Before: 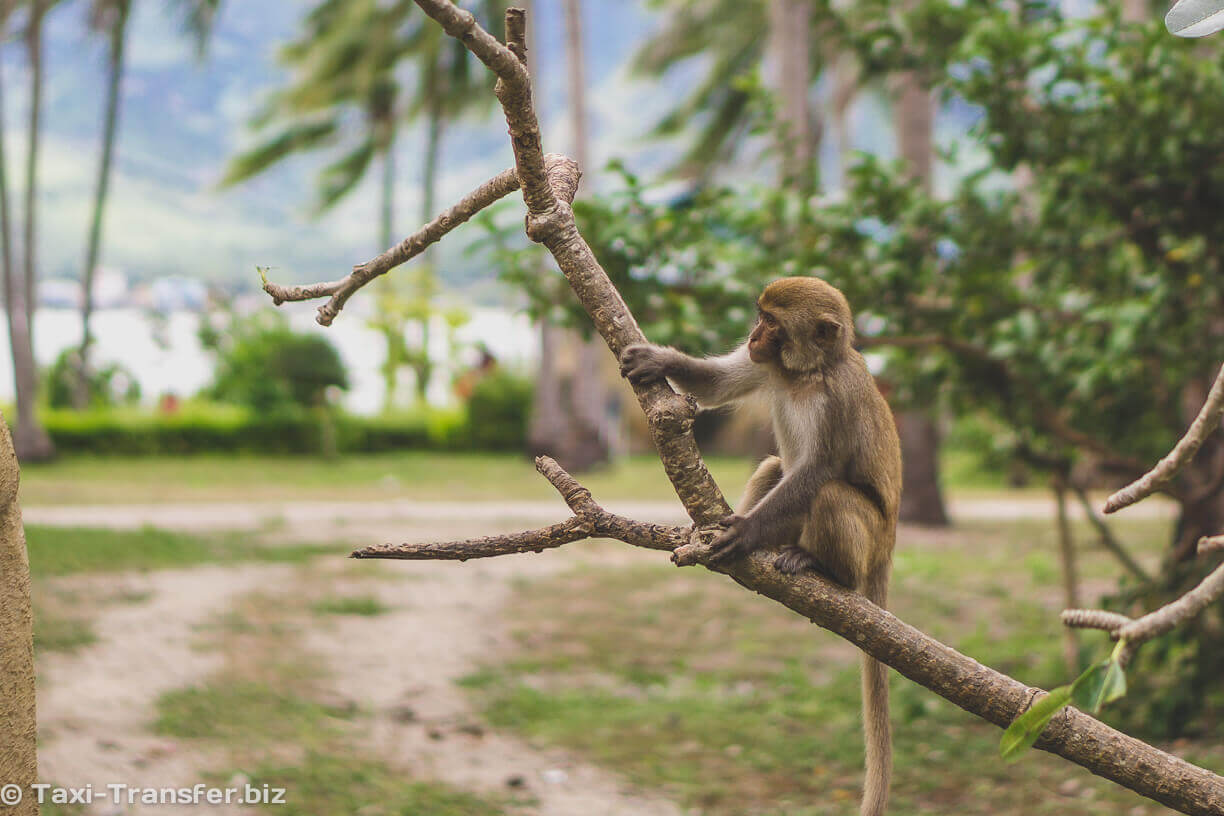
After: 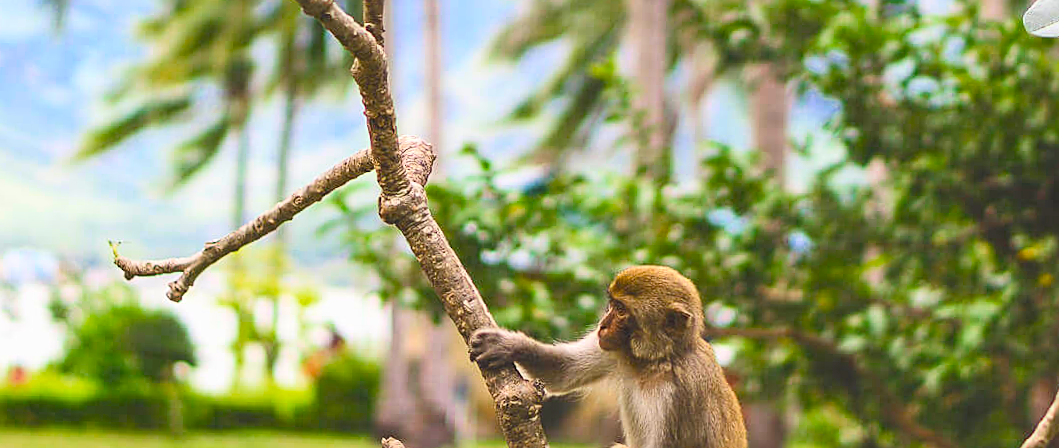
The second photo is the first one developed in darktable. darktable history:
crop and rotate: left 11.812%, bottom 42.776%
contrast brightness saturation: contrast 0.2, brightness 0.16, saturation 0.22
rotate and perspective: rotation 1.57°, crop left 0.018, crop right 0.982, crop top 0.039, crop bottom 0.961
sharpen: on, module defaults
color balance rgb: linear chroma grading › shadows 16%, perceptual saturation grading › global saturation 8%, perceptual saturation grading › shadows 4%, perceptual brilliance grading › global brilliance 2%, perceptual brilliance grading › highlights 8%, perceptual brilliance grading › shadows -4%, global vibrance 16%, saturation formula JzAzBz (2021)
